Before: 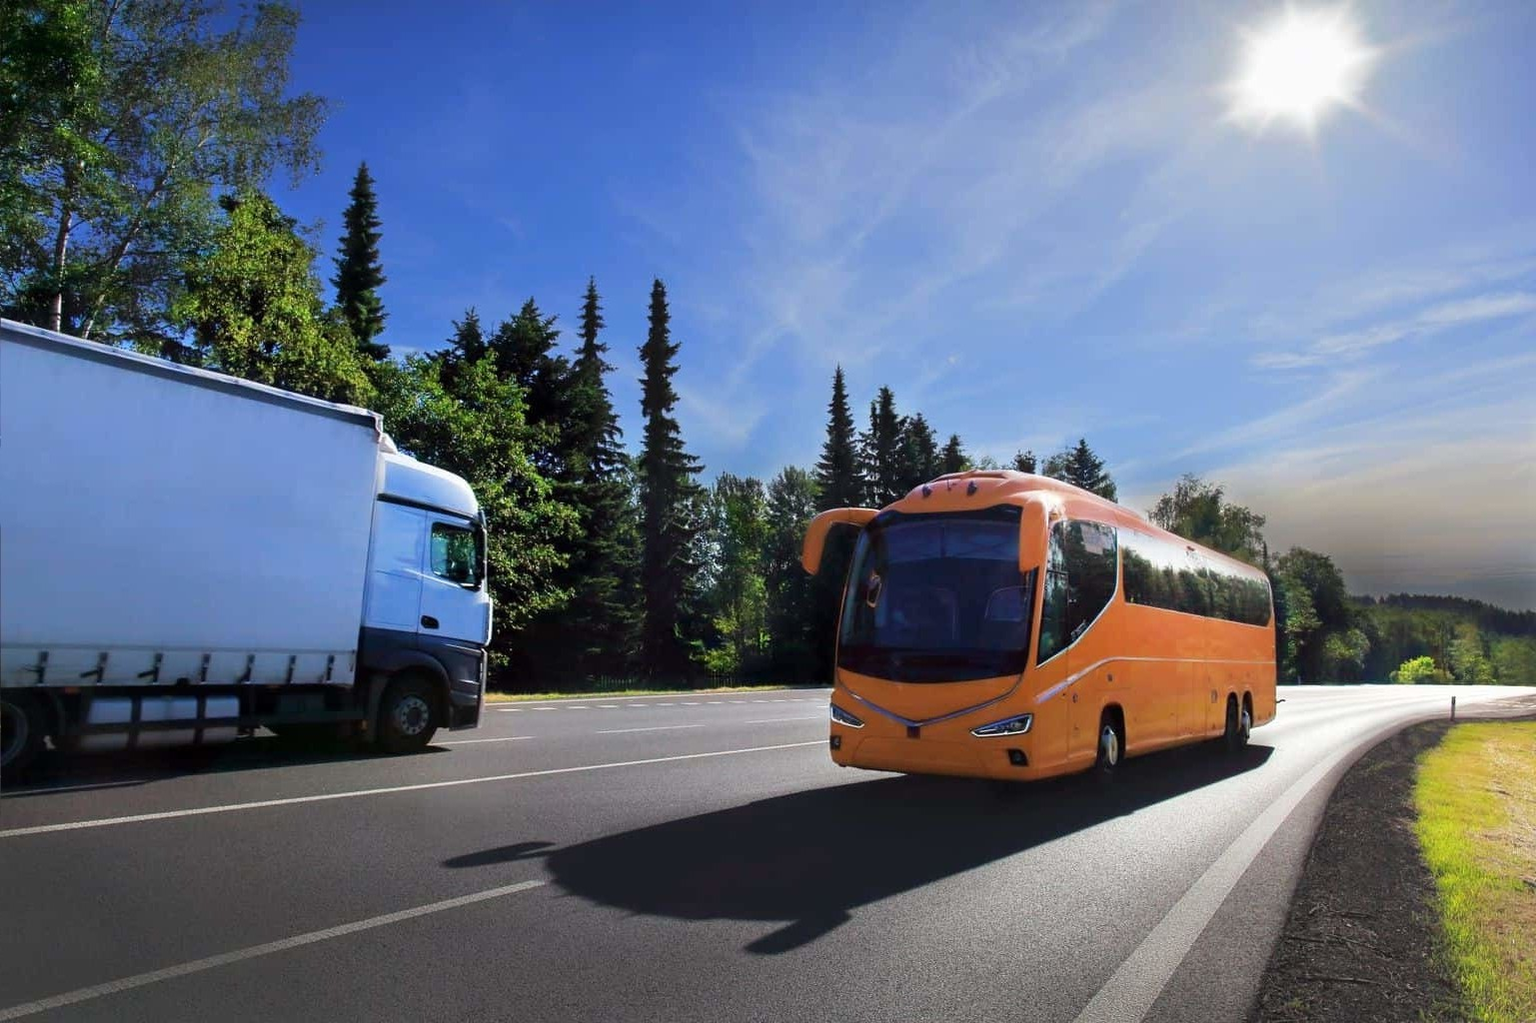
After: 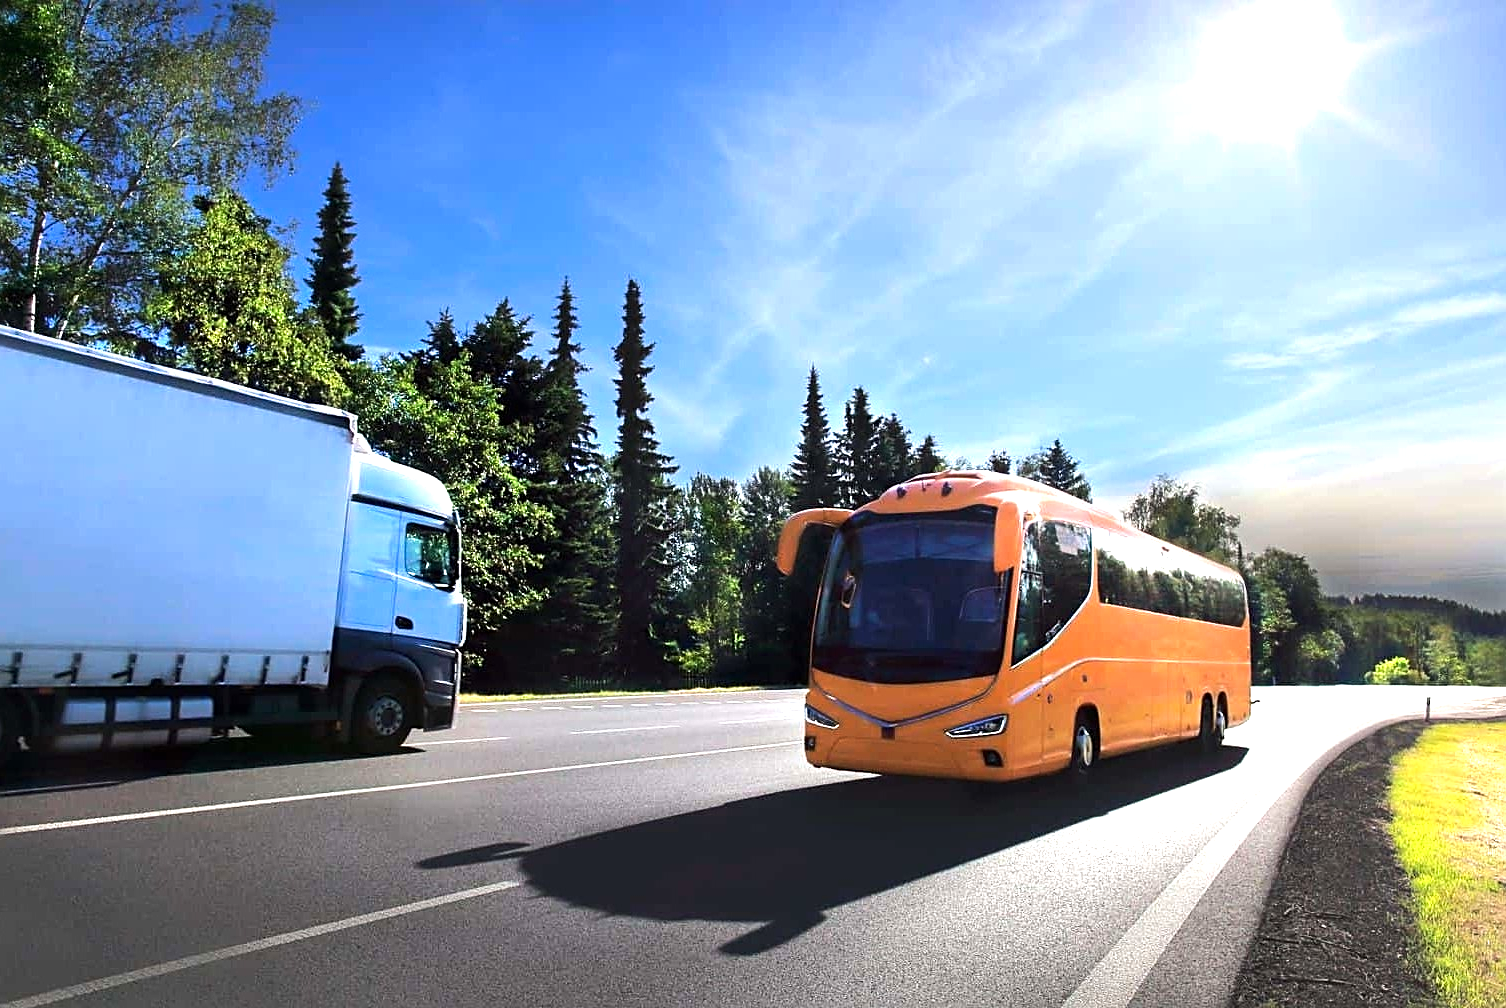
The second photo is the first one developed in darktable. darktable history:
crop: left 1.693%, right 0.277%, bottom 1.505%
exposure: black level correction 0, exposure 0.694 EV, compensate highlight preservation false
tone equalizer: -8 EV -0.414 EV, -7 EV -0.412 EV, -6 EV -0.31 EV, -5 EV -0.251 EV, -3 EV 0.233 EV, -2 EV 0.351 EV, -1 EV 0.373 EV, +0 EV 0.435 EV, edges refinement/feathering 500, mask exposure compensation -1.57 EV, preserve details no
color zones: curves: ch0 [(0, 0.5) (0.143, 0.5) (0.286, 0.5) (0.429, 0.5) (0.571, 0.5) (0.714, 0.476) (0.857, 0.5) (1, 0.5)]; ch2 [(0, 0.5) (0.143, 0.5) (0.286, 0.5) (0.429, 0.5) (0.571, 0.5) (0.714, 0.487) (0.857, 0.5) (1, 0.5)]
sharpen: on, module defaults
